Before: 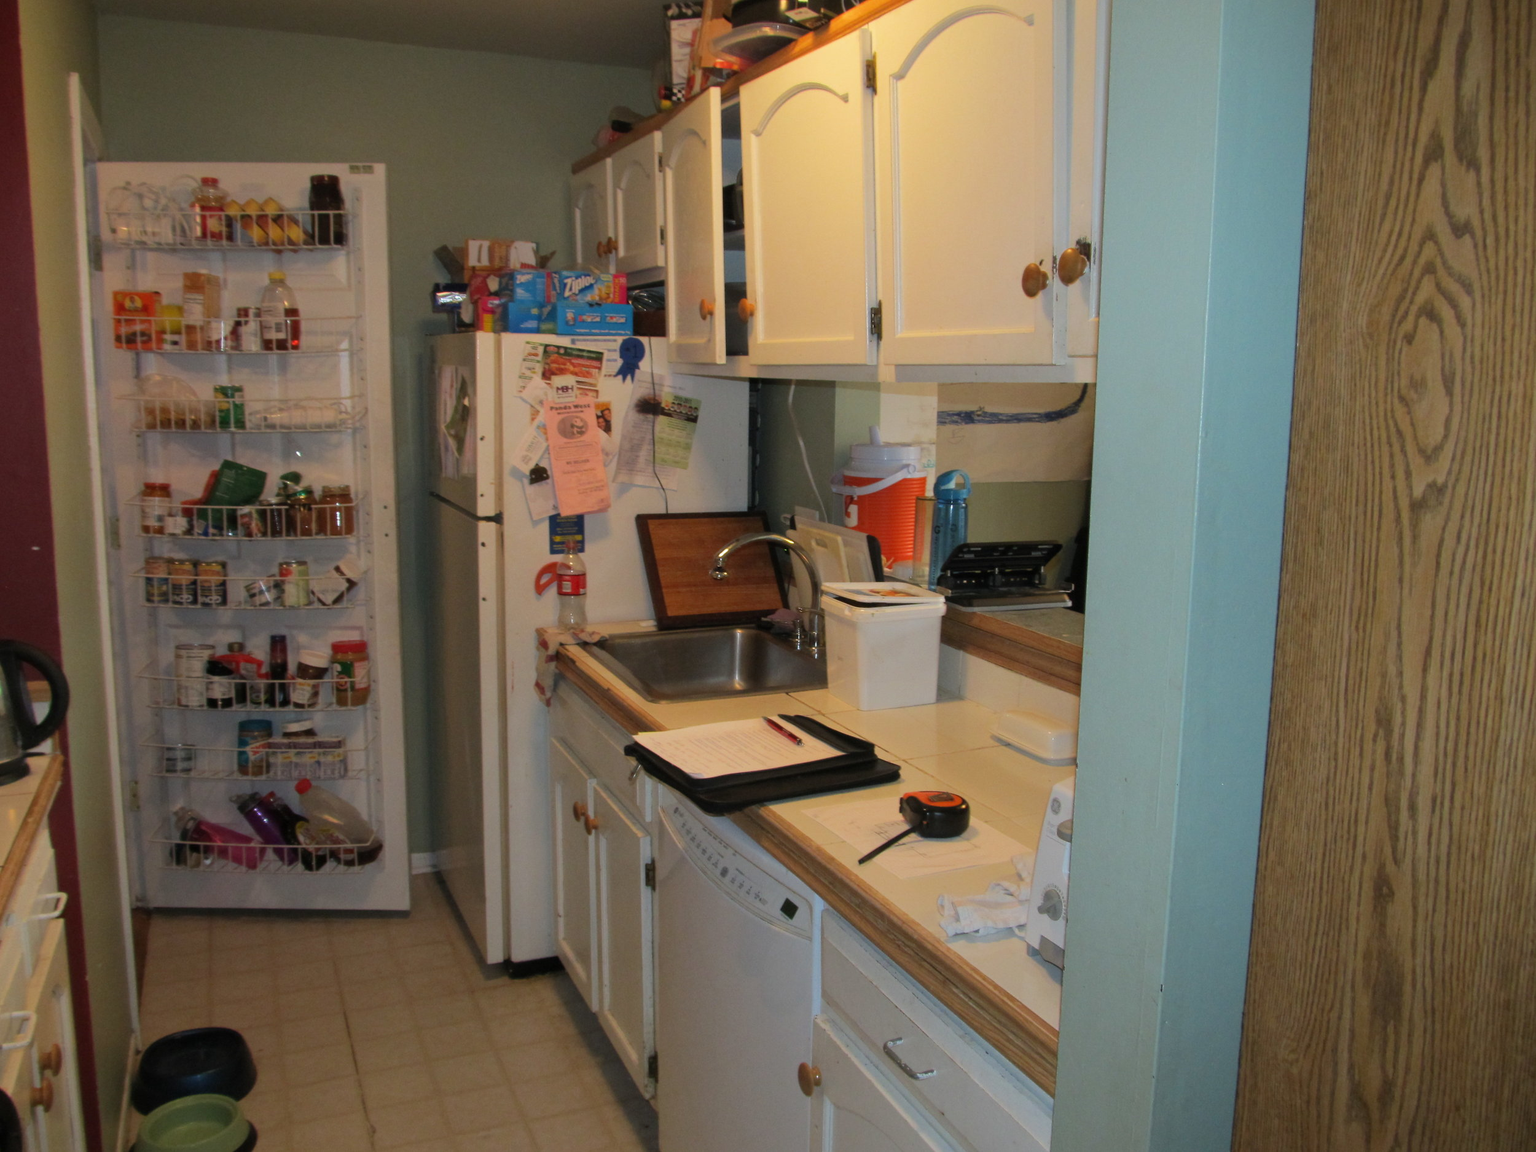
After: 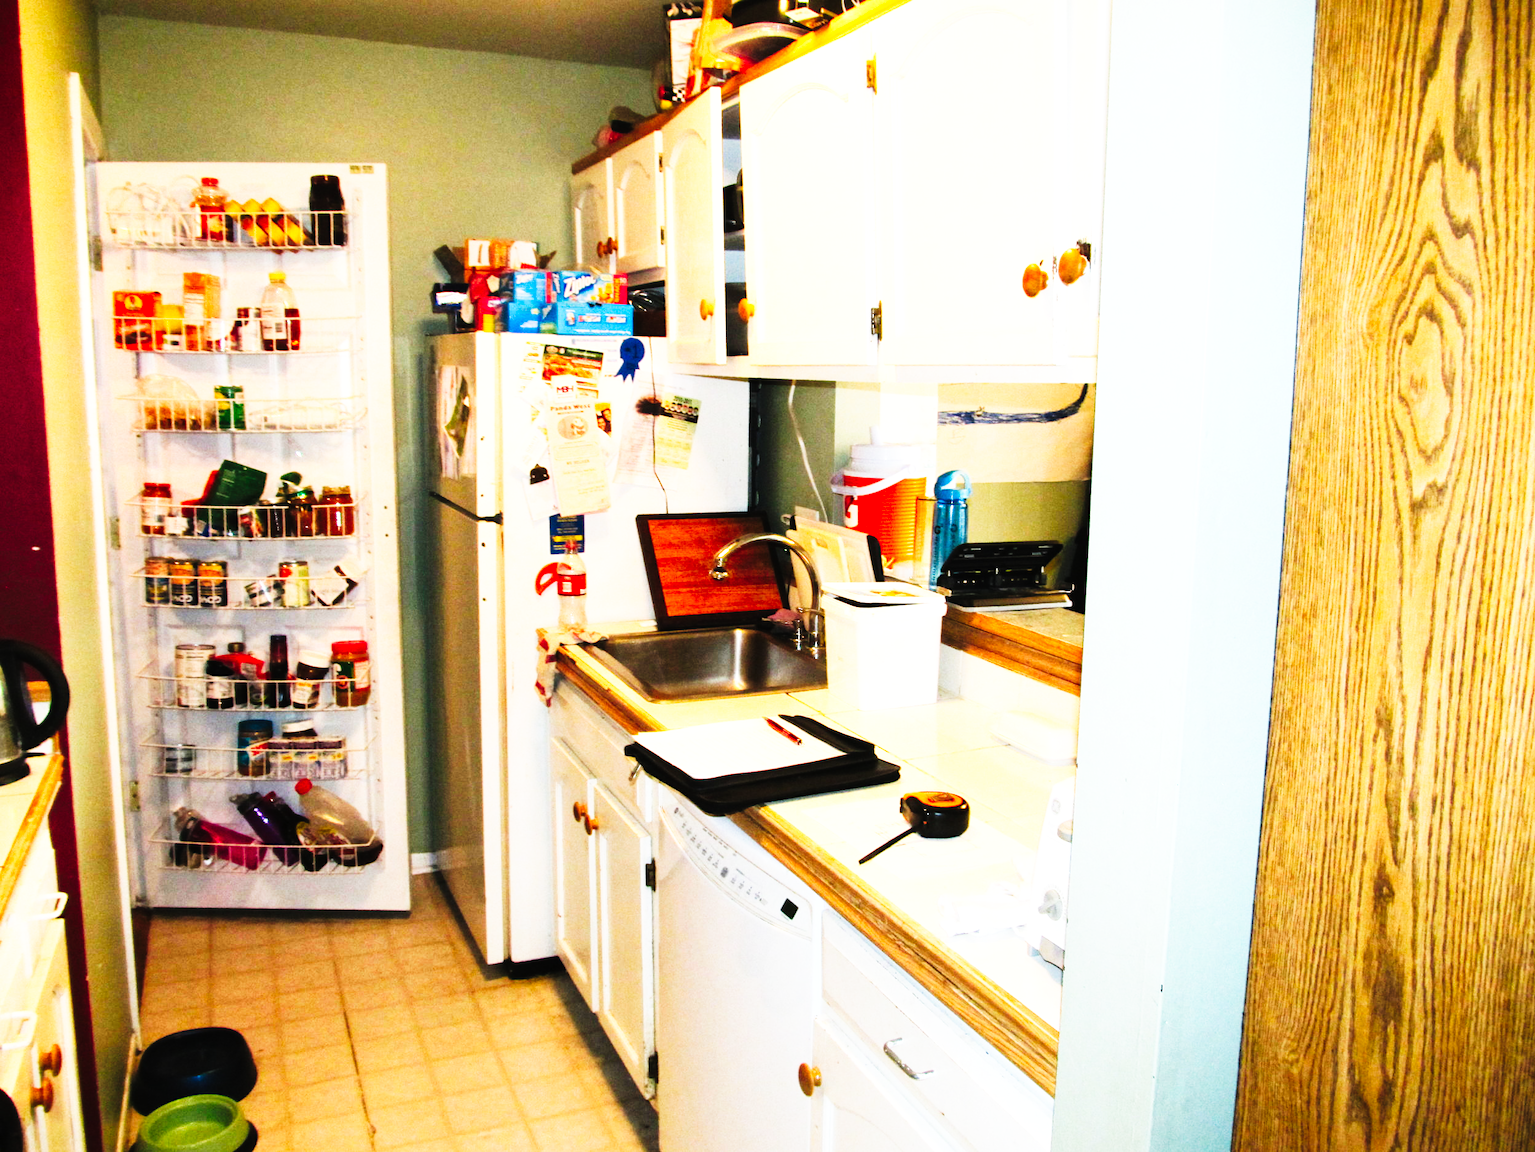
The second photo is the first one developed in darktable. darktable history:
exposure: black level correction 0, exposure 1.621 EV, compensate exposure bias true, compensate highlight preservation false
tone curve: curves: ch0 [(0, 0) (0.003, 0.006) (0.011, 0.008) (0.025, 0.011) (0.044, 0.015) (0.069, 0.019) (0.1, 0.023) (0.136, 0.03) (0.177, 0.042) (0.224, 0.065) (0.277, 0.103) (0.335, 0.177) (0.399, 0.294) (0.468, 0.463) (0.543, 0.639) (0.623, 0.805) (0.709, 0.909) (0.801, 0.967) (0.898, 0.989) (1, 1)], preserve colors none
